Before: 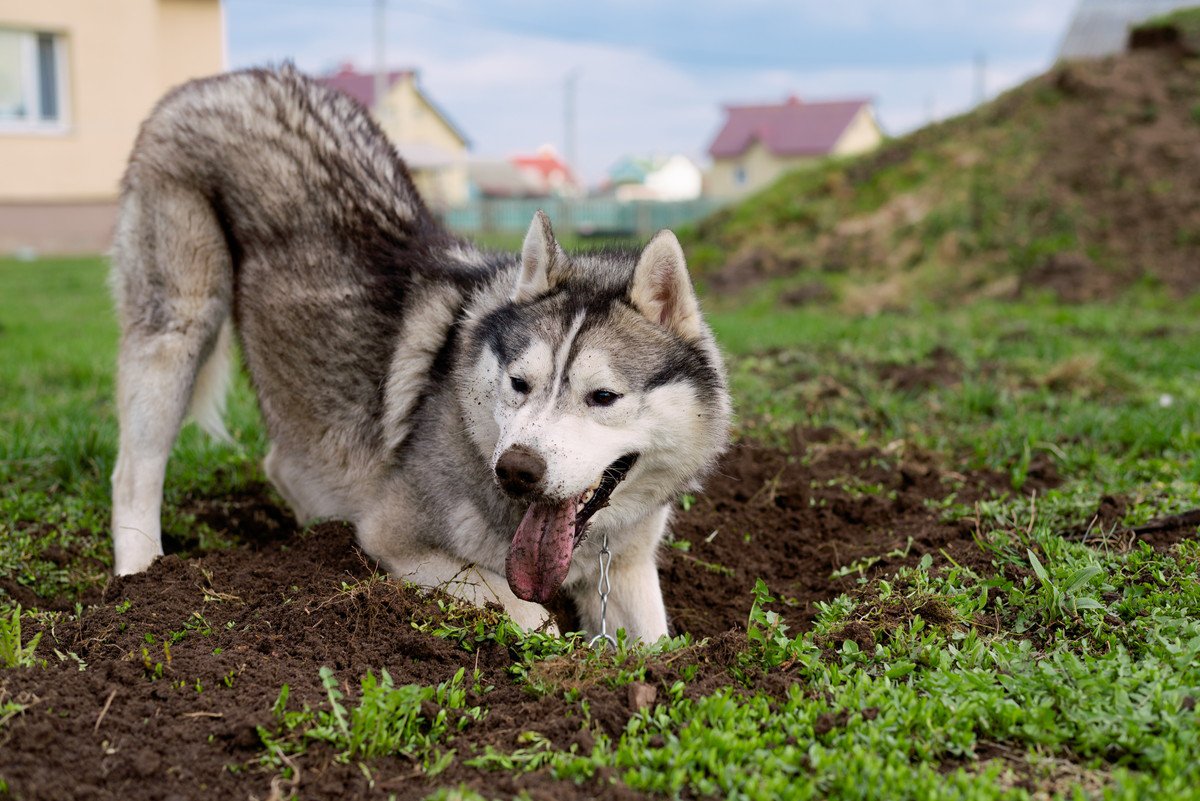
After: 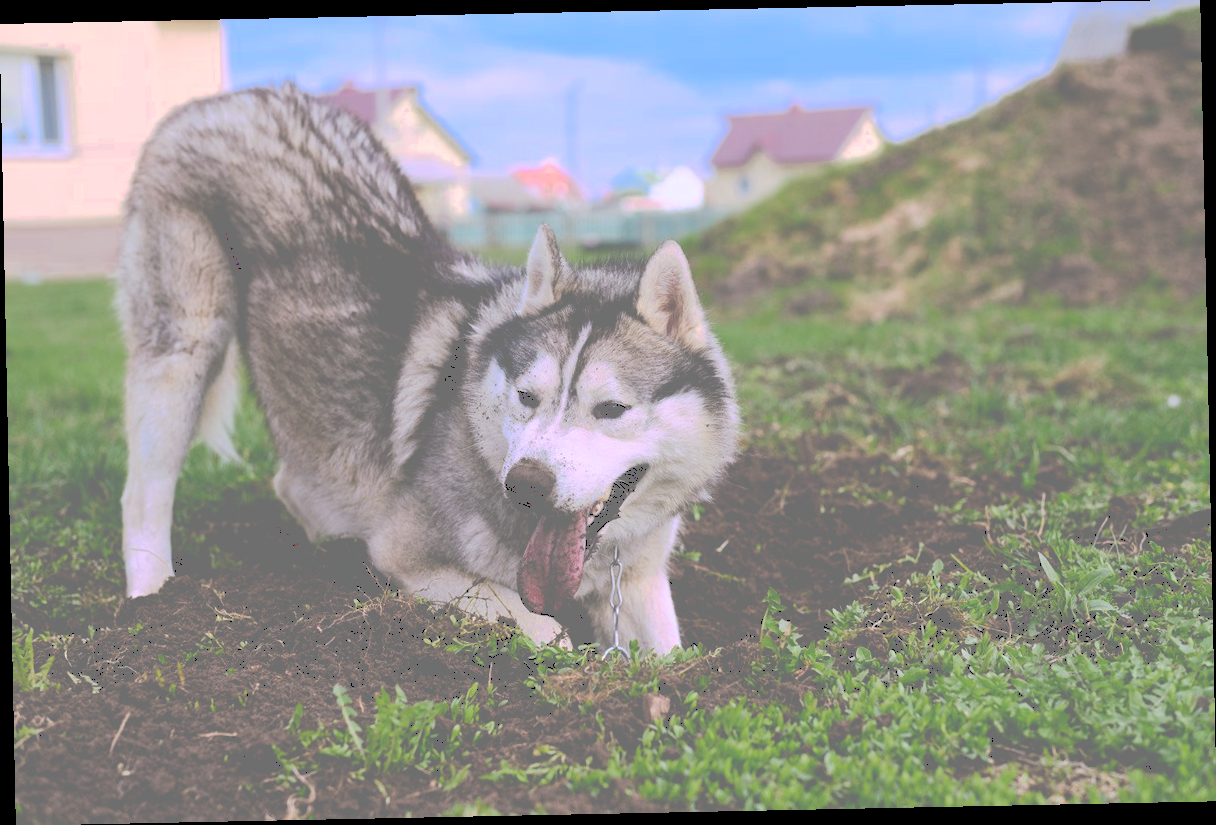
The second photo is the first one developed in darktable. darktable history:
white balance: red 1.004, blue 1.096
tone curve: curves: ch0 [(0, 0) (0.003, 0.464) (0.011, 0.464) (0.025, 0.464) (0.044, 0.464) (0.069, 0.464) (0.1, 0.463) (0.136, 0.463) (0.177, 0.464) (0.224, 0.469) (0.277, 0.482) (0.335, 0.501) (0.399, 0.53) (0.468, 0.567) (0.543, 0.61) (0.623, 0.663) (0.709, 0.718) (0.801, 0.779) (0.898, 0.842) (1, 1)], preserve colors none
contrast brightness saturation: contrast 0.2, brightness 0.16, saturation 0.22
rotate and perspective: rotation -1.17°, automatic cropping off
color zones: curves: ch0 [(0, 0.465) (0.092, 0.596) (0.289, 0.464) (0.429, 0.453) (0.571, 0.464) (0.714, 0.455) (0.857, 0.462) (1, 0.465)]
